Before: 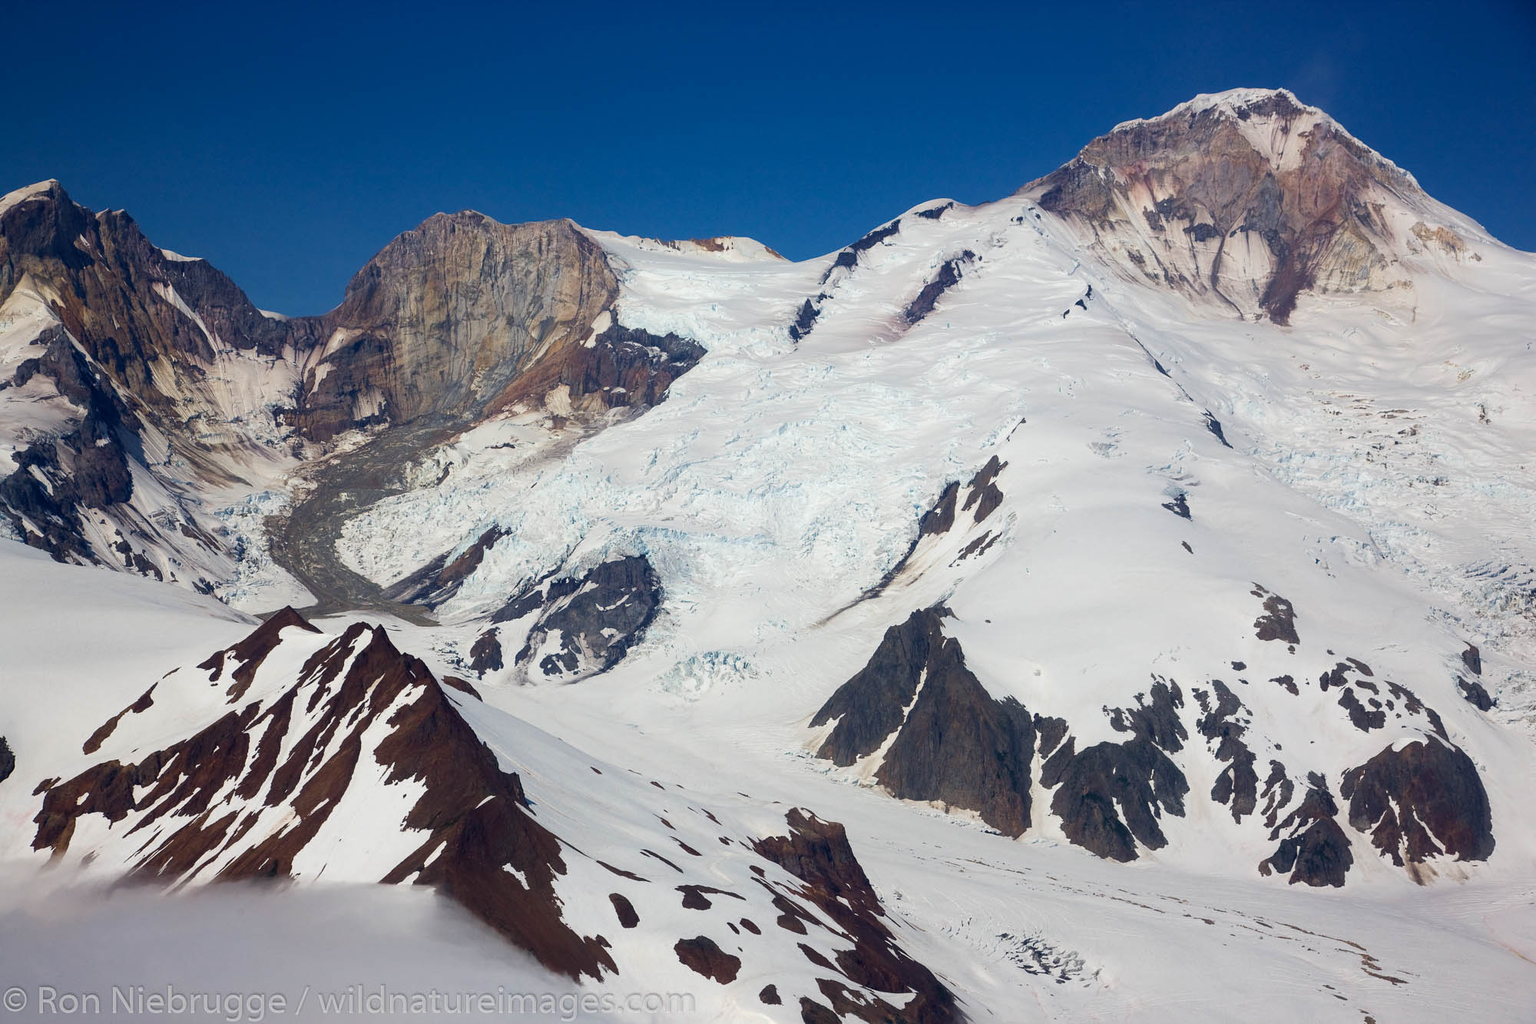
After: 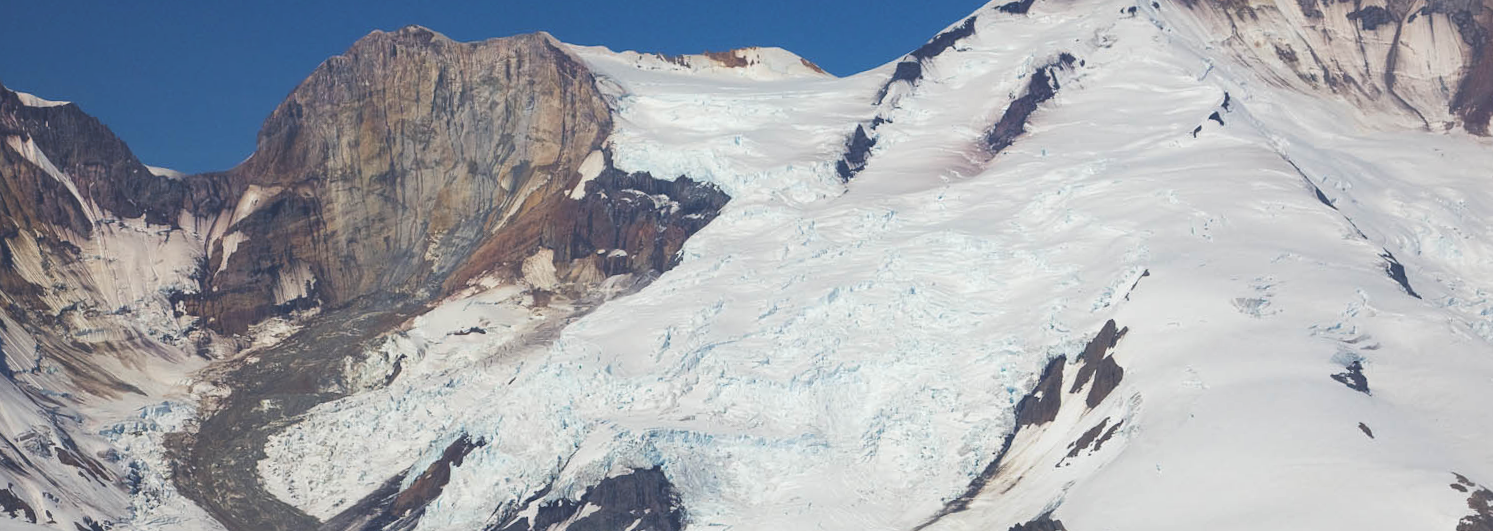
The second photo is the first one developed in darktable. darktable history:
crop: left 7.036%, top 18.398%, right 14.379%, bottom 40.043%
exposure: black level correction -0.028, compensate highlight preservation false
rotate and perspective: rotation -2.12°, lens shift (vertical) 0.009, lens shift (horizontal) -0.008, automatic cropping original format, crop left 0.036, crop right 0.964, crop top 0.05, crop bottom 0.959
